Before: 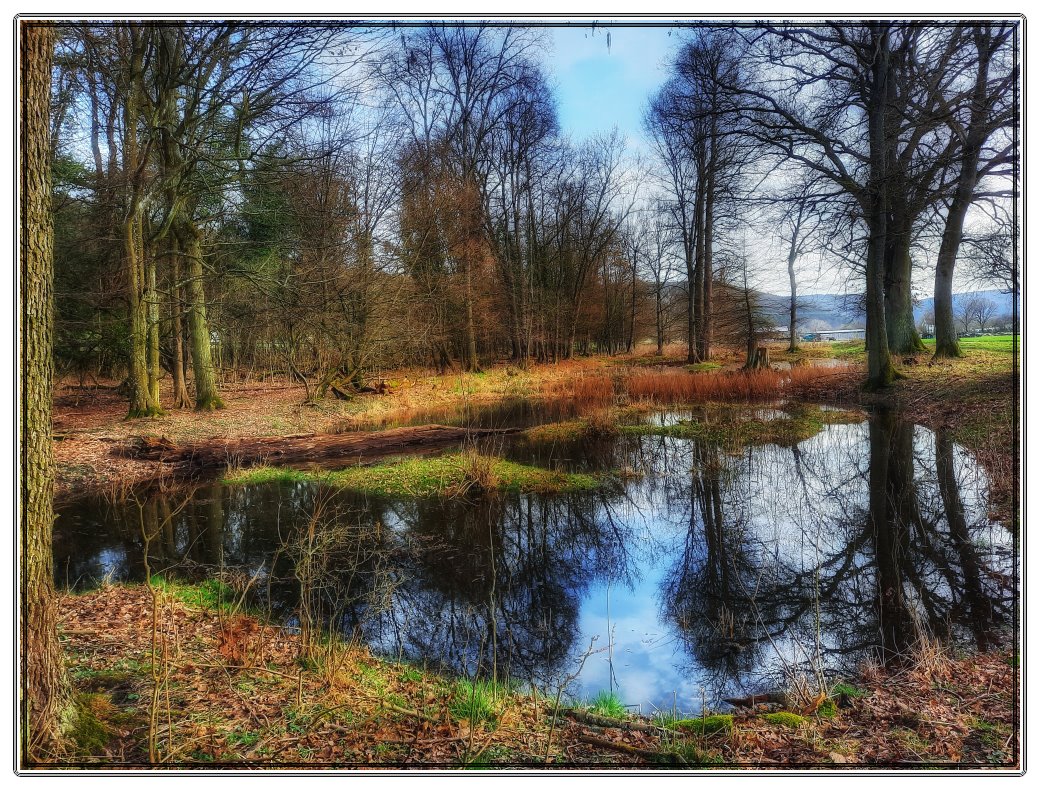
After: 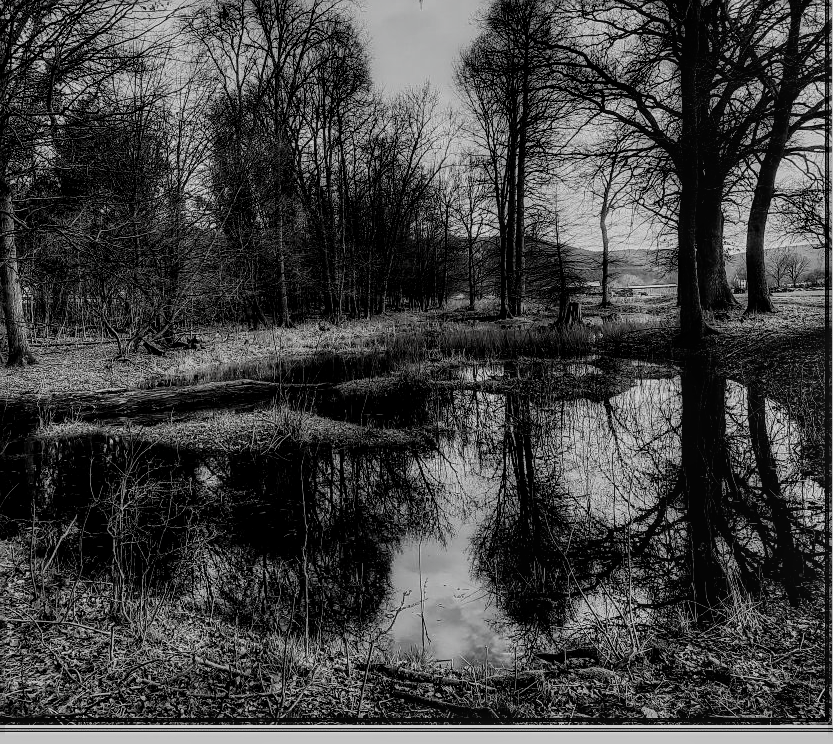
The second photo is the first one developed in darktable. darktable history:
crop and rotate: left 18.119%, top 5.808%, right 1.745%
exposure: black level correction 0, exposure -0.714 EV, compensate highlight preservation false
filmic rgb: black relative exposure -5.12 EV, white relative exposure 3.5 EV, hardness 3.18, contrast 1.298, highlights saturation mix -49.35%, preserve chrominance no, color science v4 (2020), type of noise poissonian
sharpen: on, module defaults
local contrast: on, module defaults
